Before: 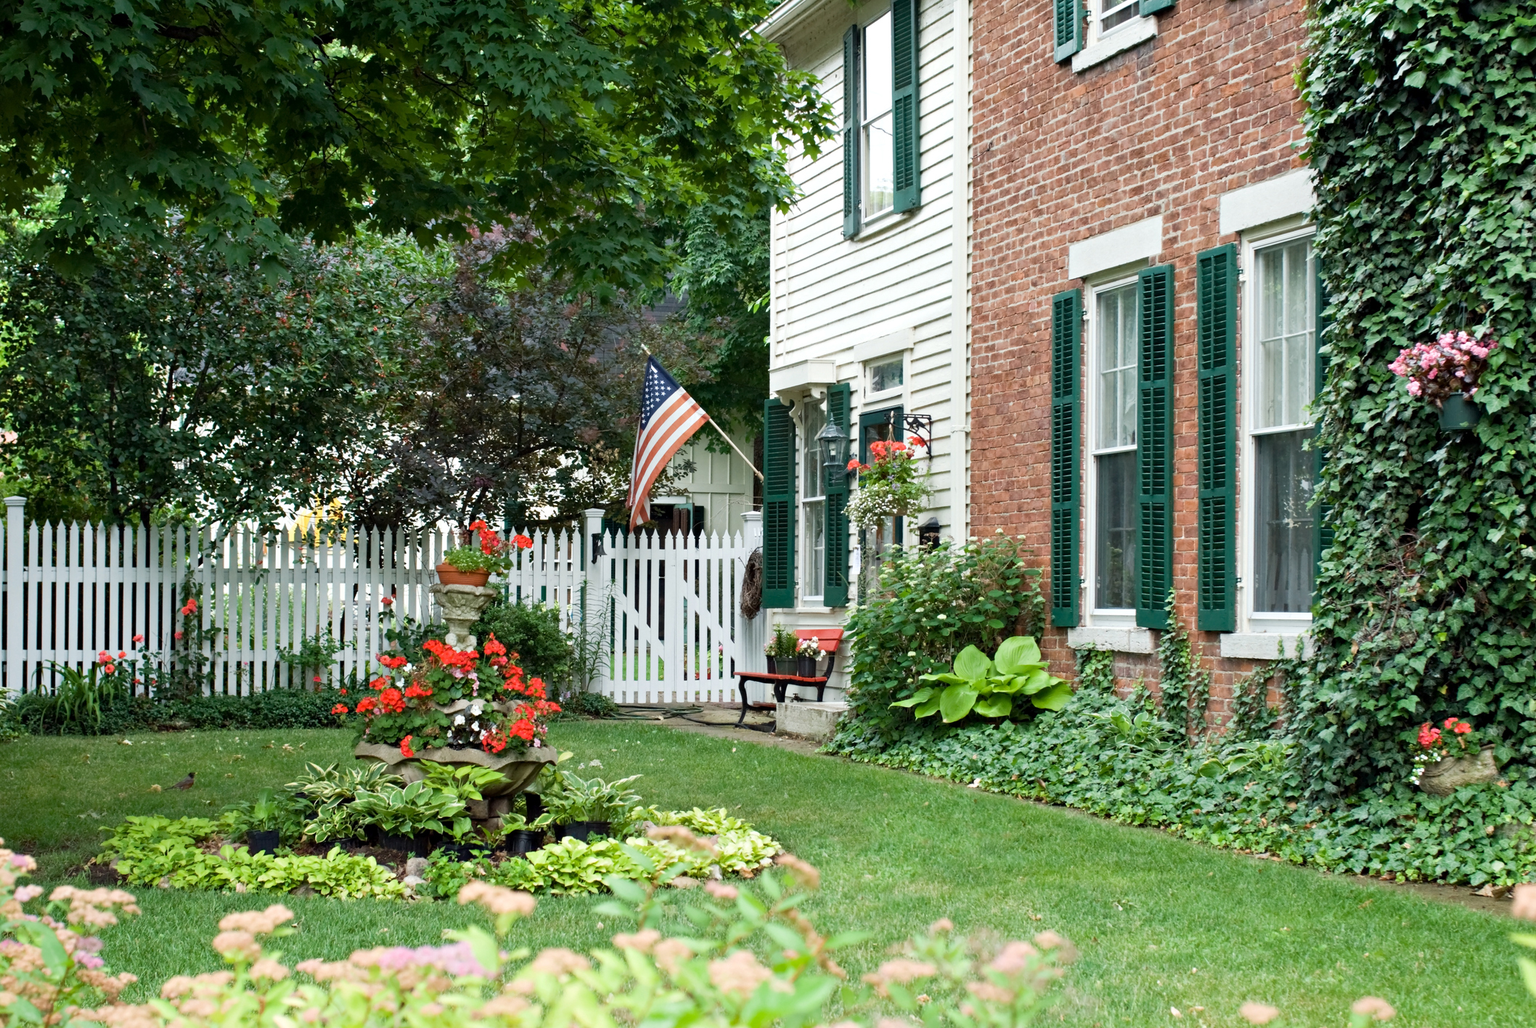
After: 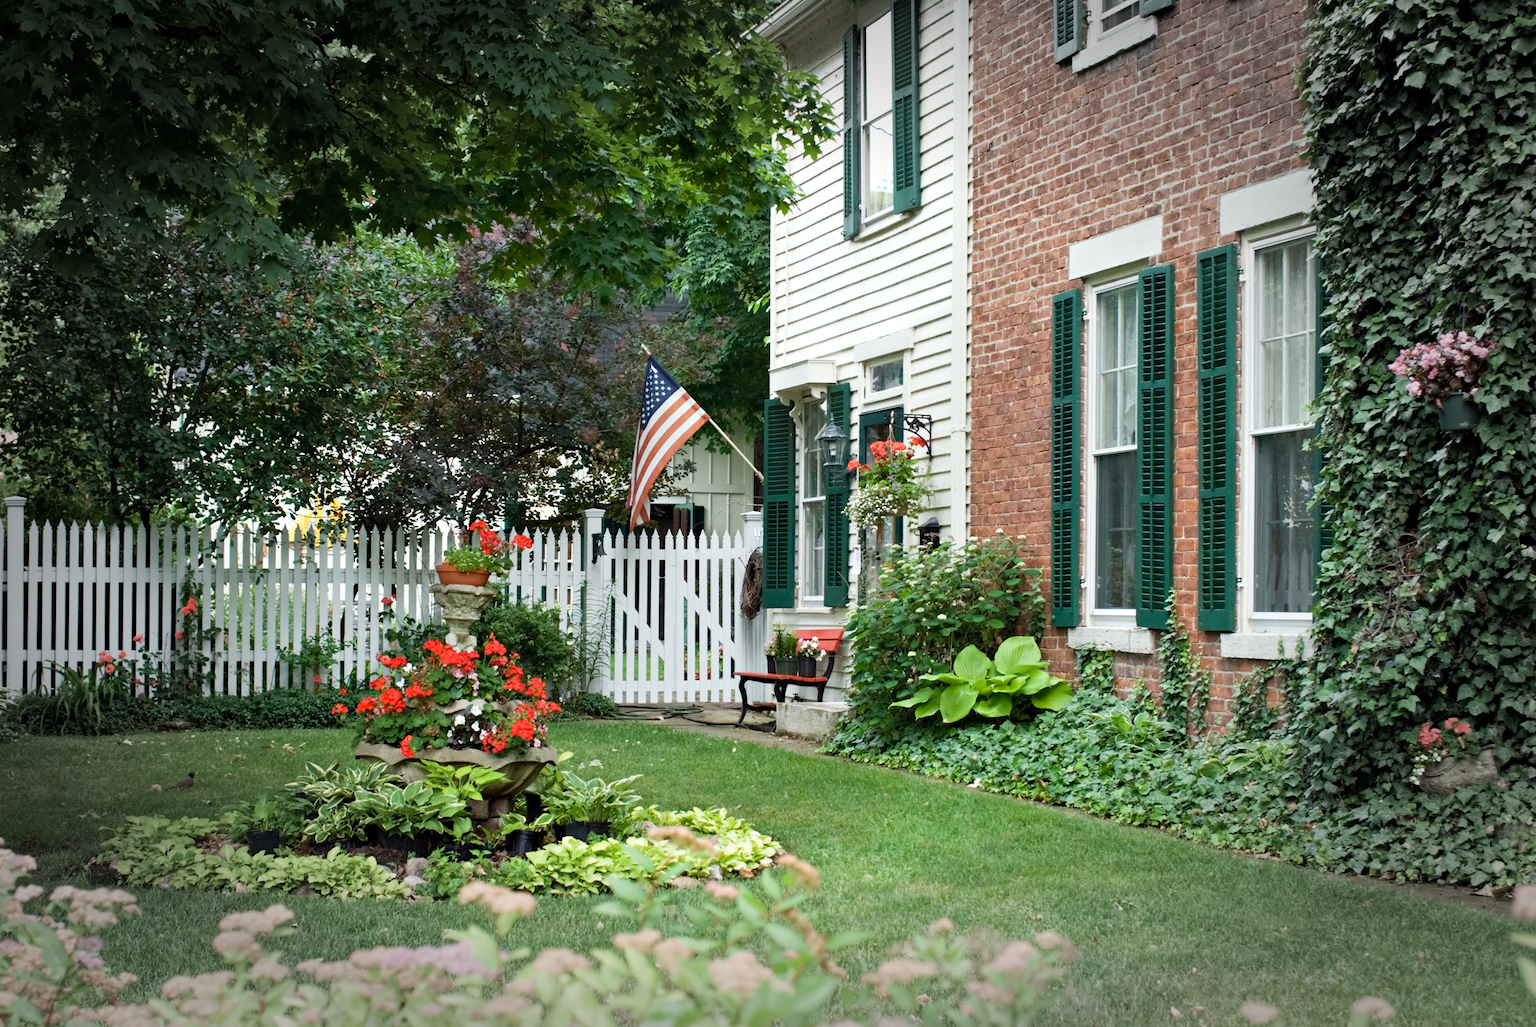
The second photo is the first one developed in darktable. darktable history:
vignetting: fall-off start 66.25%, fall-off radius 39.72%, automatic ratio true, width/height ratio 0.678, unbound false
